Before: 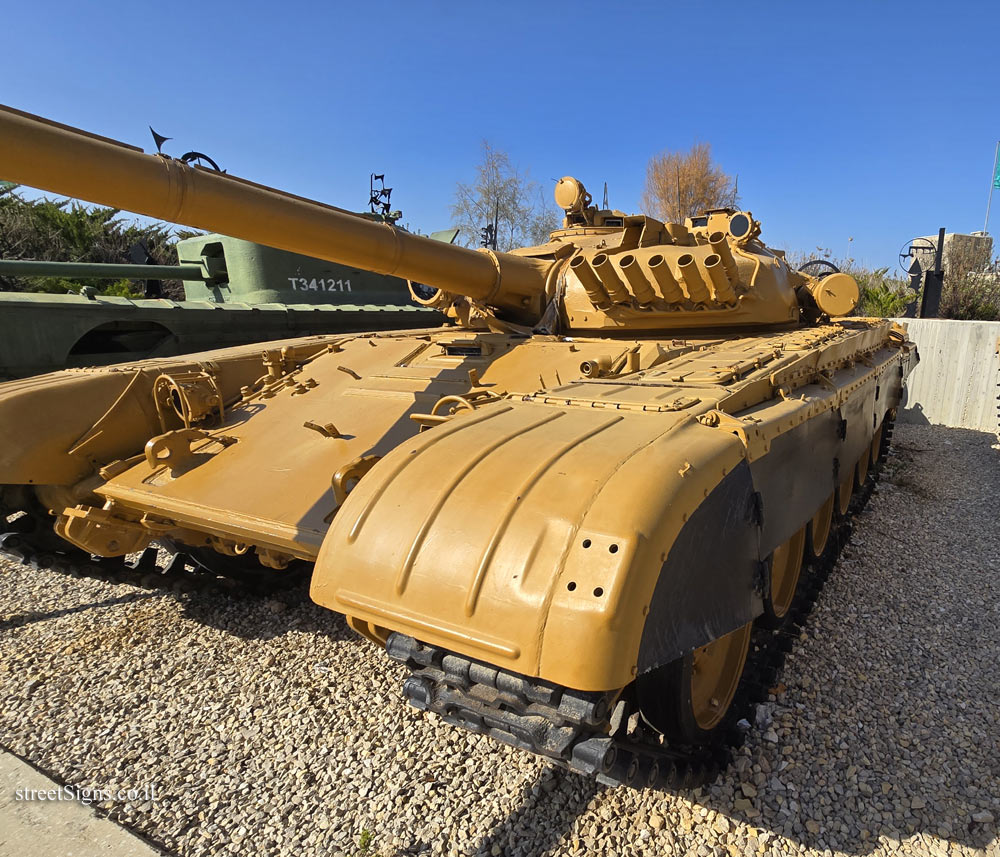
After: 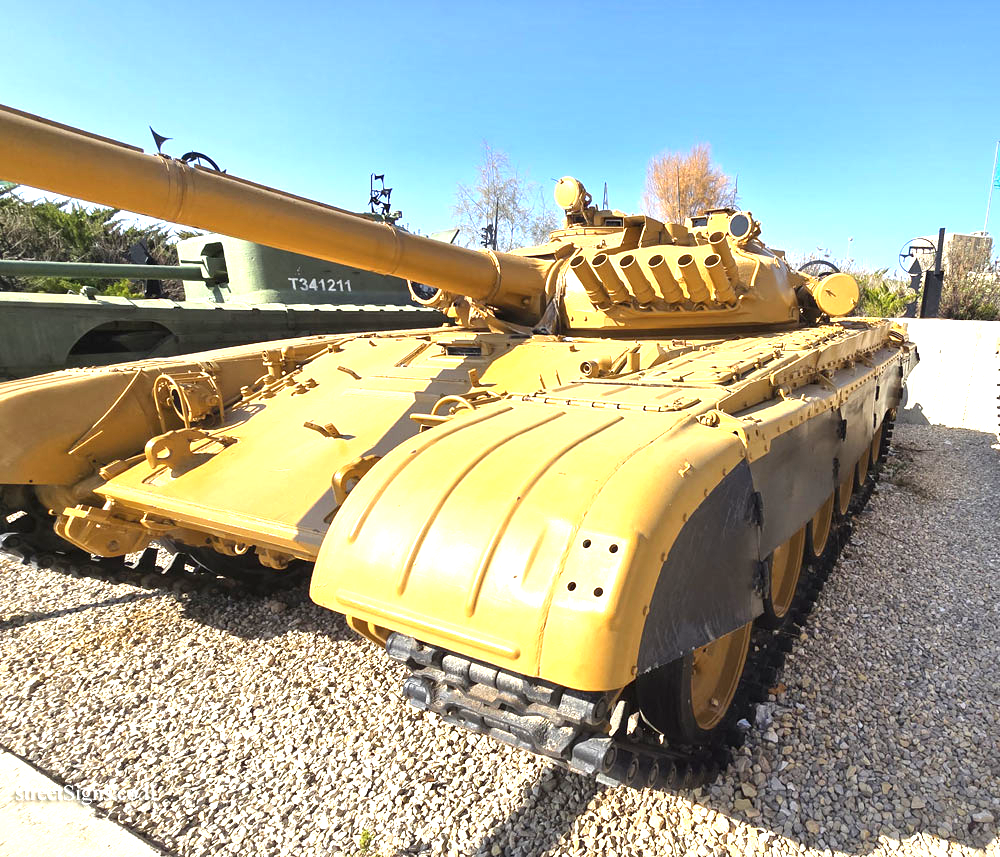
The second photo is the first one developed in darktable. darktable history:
shadows and highlights: shadows 12, white point adjustment 1.2, highlights -0.36, soften with gaussian
exposure: black level correction 0, exposure 1.388 EV, compensate exposure bias true, compensate highlight preservation false
